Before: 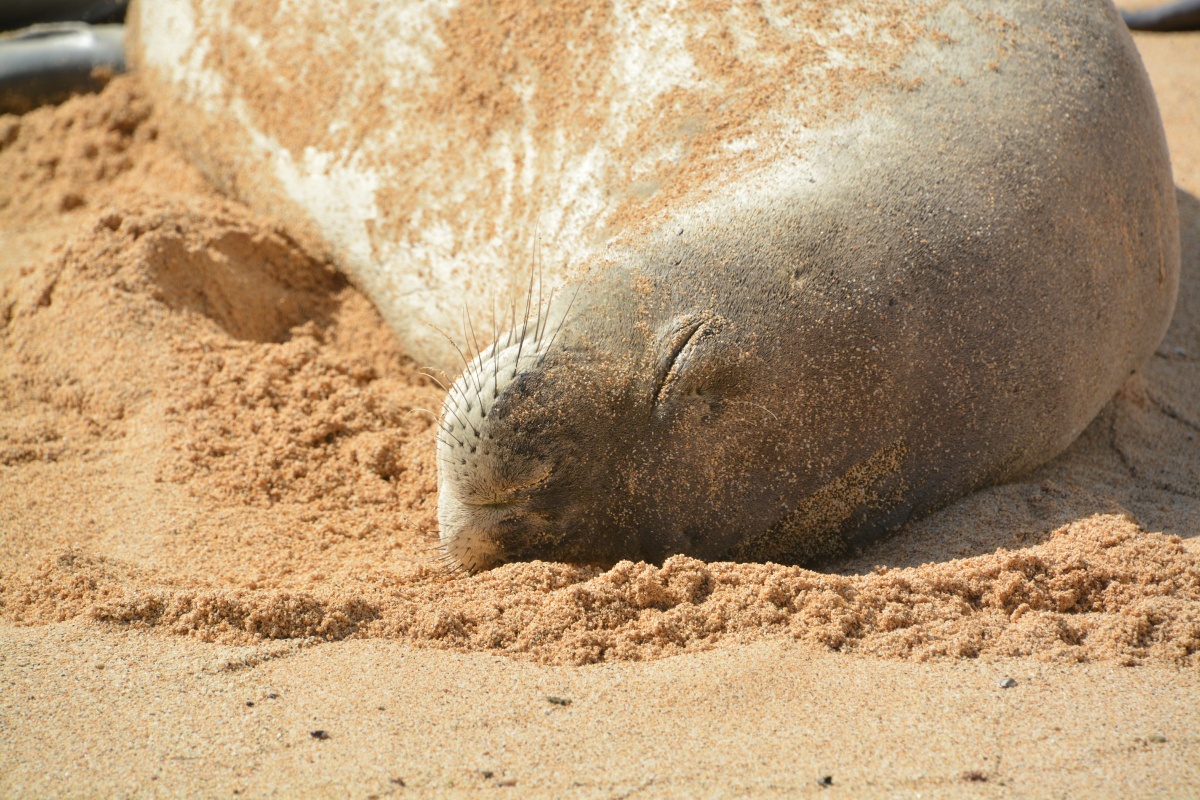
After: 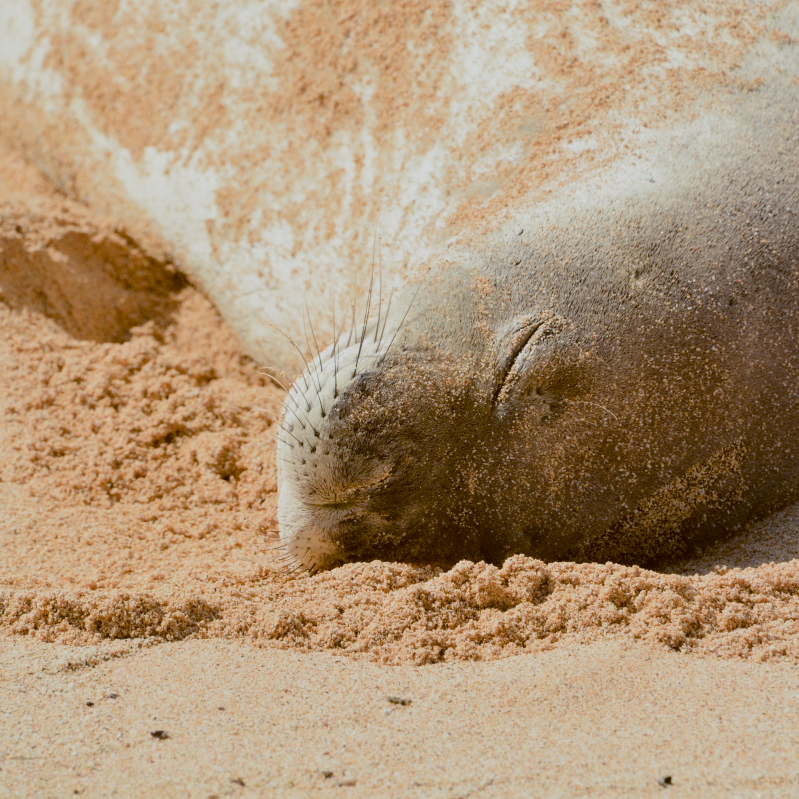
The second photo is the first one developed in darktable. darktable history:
crop and rotate: left 13.342%, right 19.991%
white balance: emerald 1
color balance: lift [1, 1.015, 1.004, 0.985], gamma [1, 0.958, 0.971, 1.042], gain [1, 0.956, 0.977, 1.044]
filmic rgb: black relative exposure -7.65 EV, white relative exposure 4.56 EV, hardness 3.61, contrast 1.05
